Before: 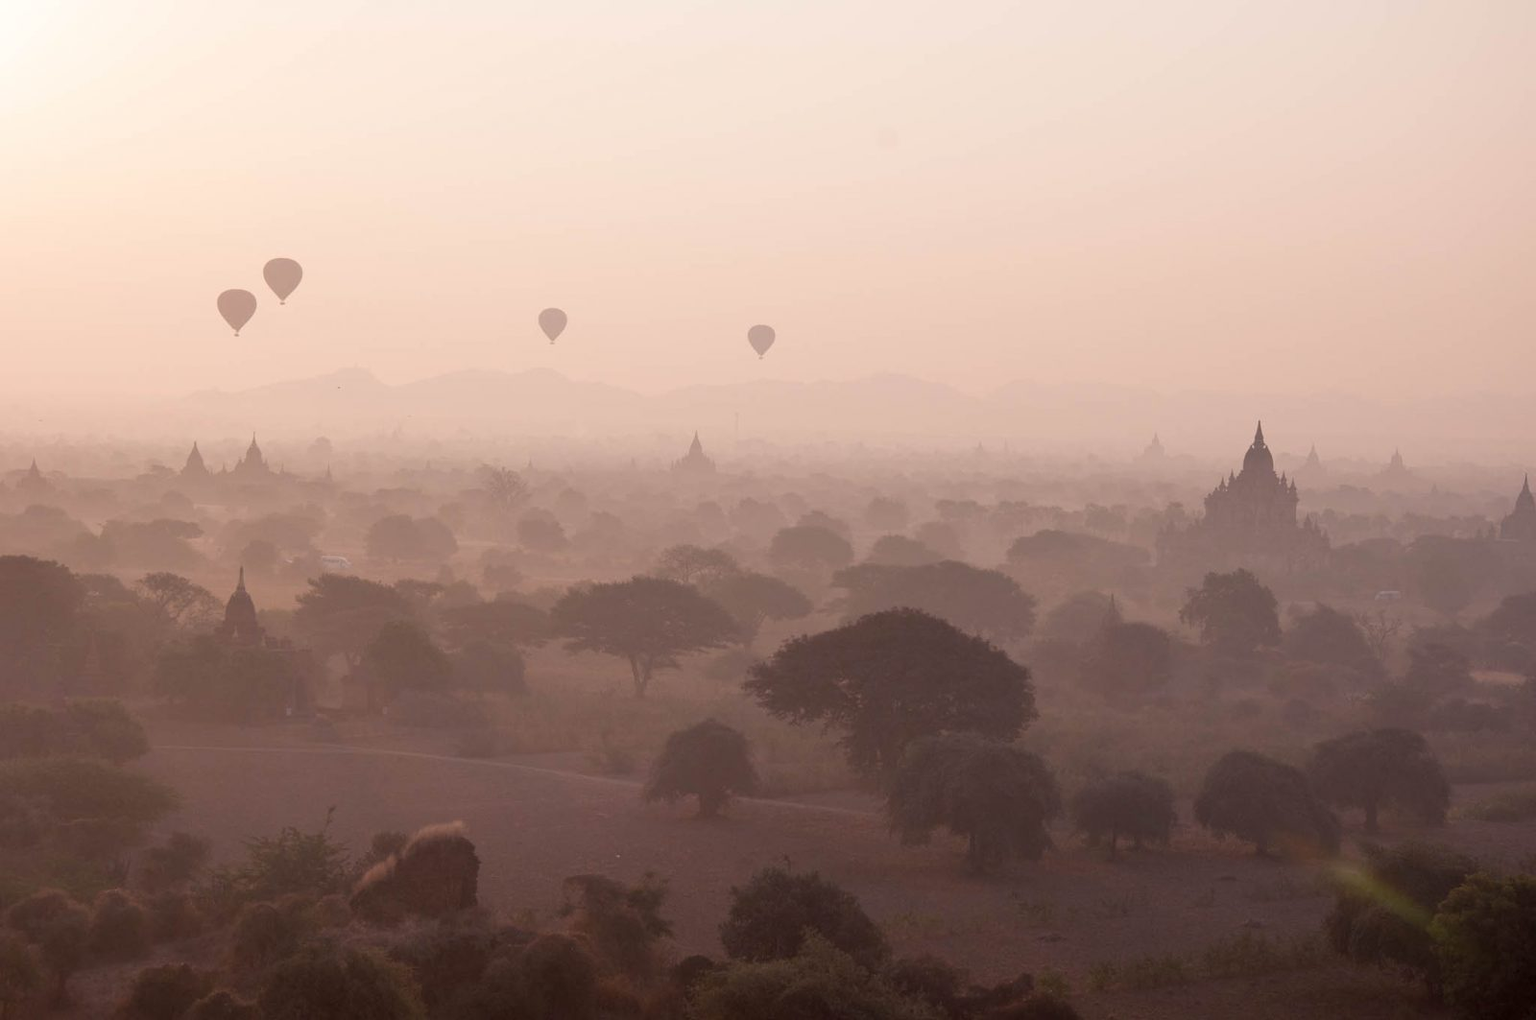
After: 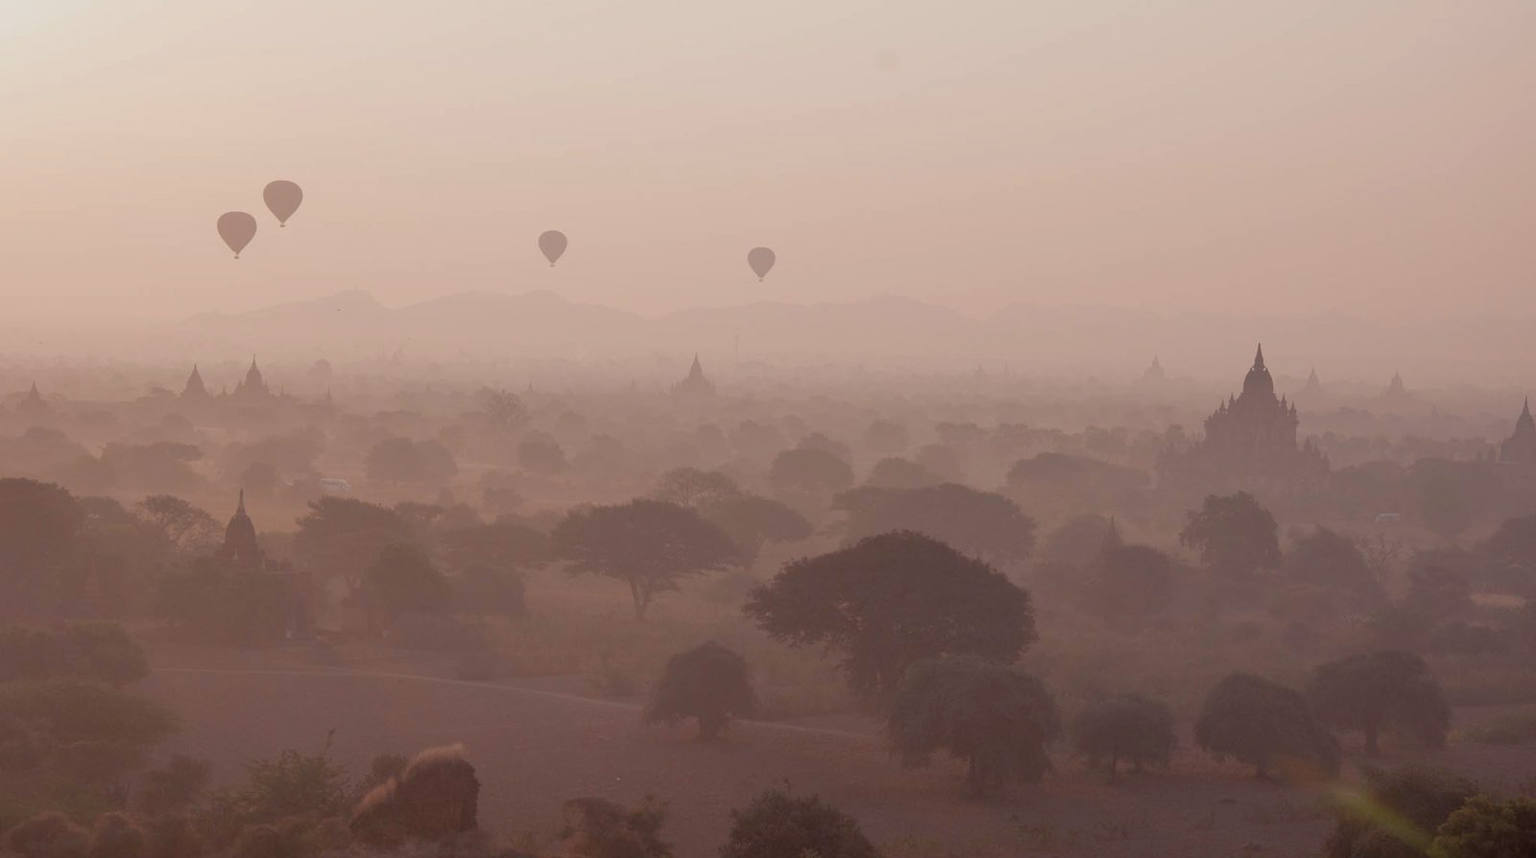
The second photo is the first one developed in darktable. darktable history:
crop: top 7.624%, bottom 8.274%
tone equalizer: -8 EV 0.263 EV, -7 EV 0.421 EV, -6 EV 0.43 EV, -5 EV 0.224 EV, -3 EV -0.274 EV, -2 EV -0.418 EV, -1 EV -0.429 EV, +0 EV -0.241 EV, edges refinement/feathering 500, mask exposure compensation -1.57 EV, preserve details no
